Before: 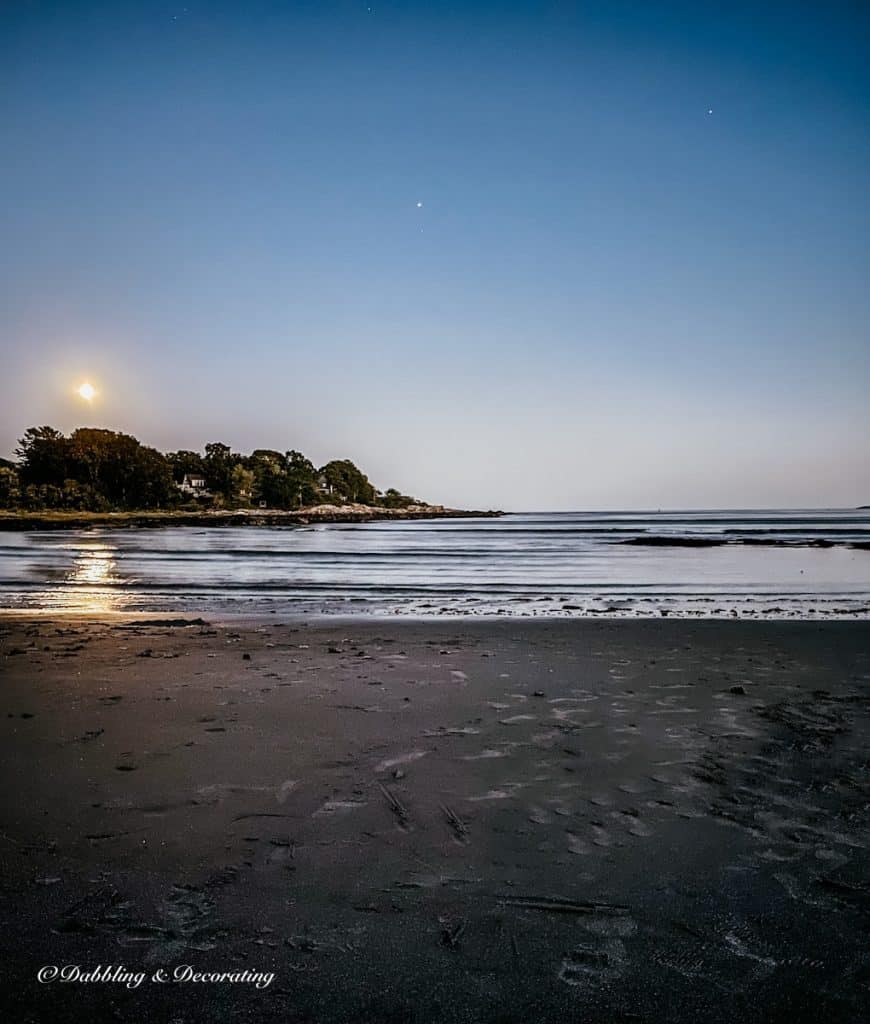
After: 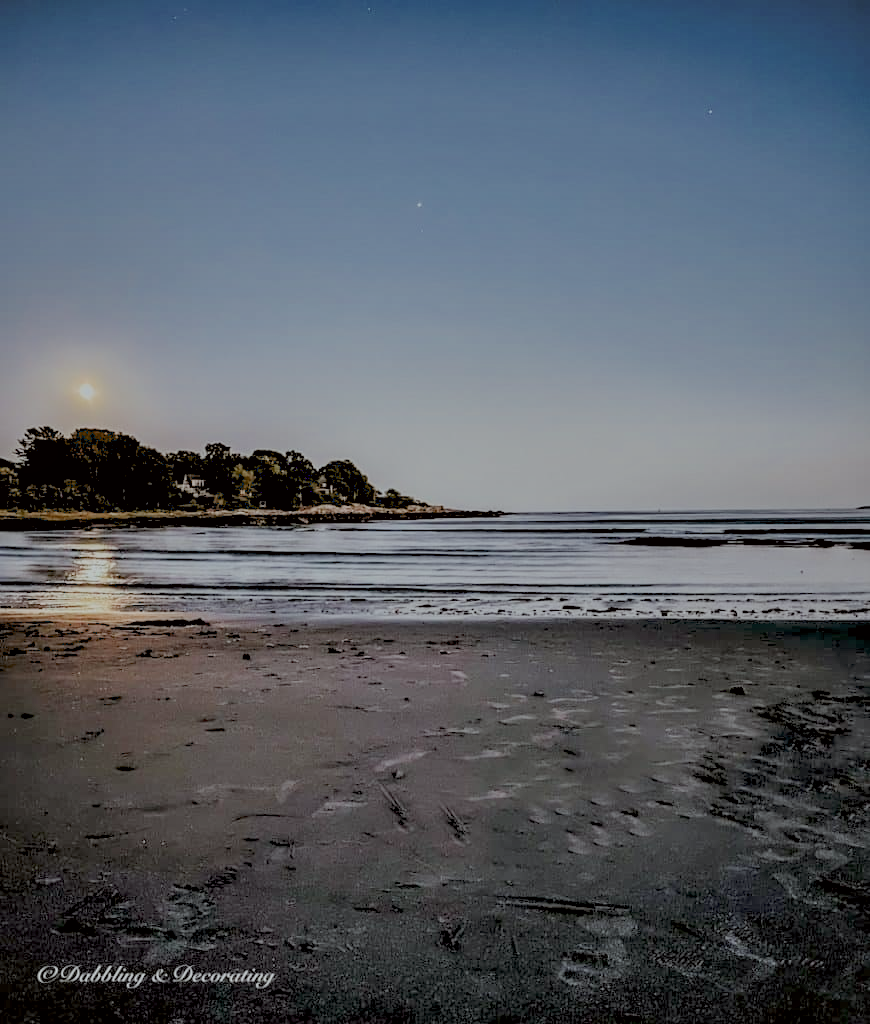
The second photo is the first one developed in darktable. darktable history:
local contrast: highlights 101%, shadows 103%, detail 119%, midtone range 0.2
color correction: highlights a* -2.96, highlights b* -2.3, shadows a* 2.51, shadows b* 2.7
contrast equalizer: octaves 7, y [[0.6 ×6], [0.55 ×6], [0 ×6], [0 ×6], [0 ×6]]
filmic rgb: black relative exposure -15.98 EV, white relative exposure 7.98 EV, threshold 2.99 EV, hardness 4.12, latitude 49.93%, contrast 0.516, enable highlight reconstruction true
